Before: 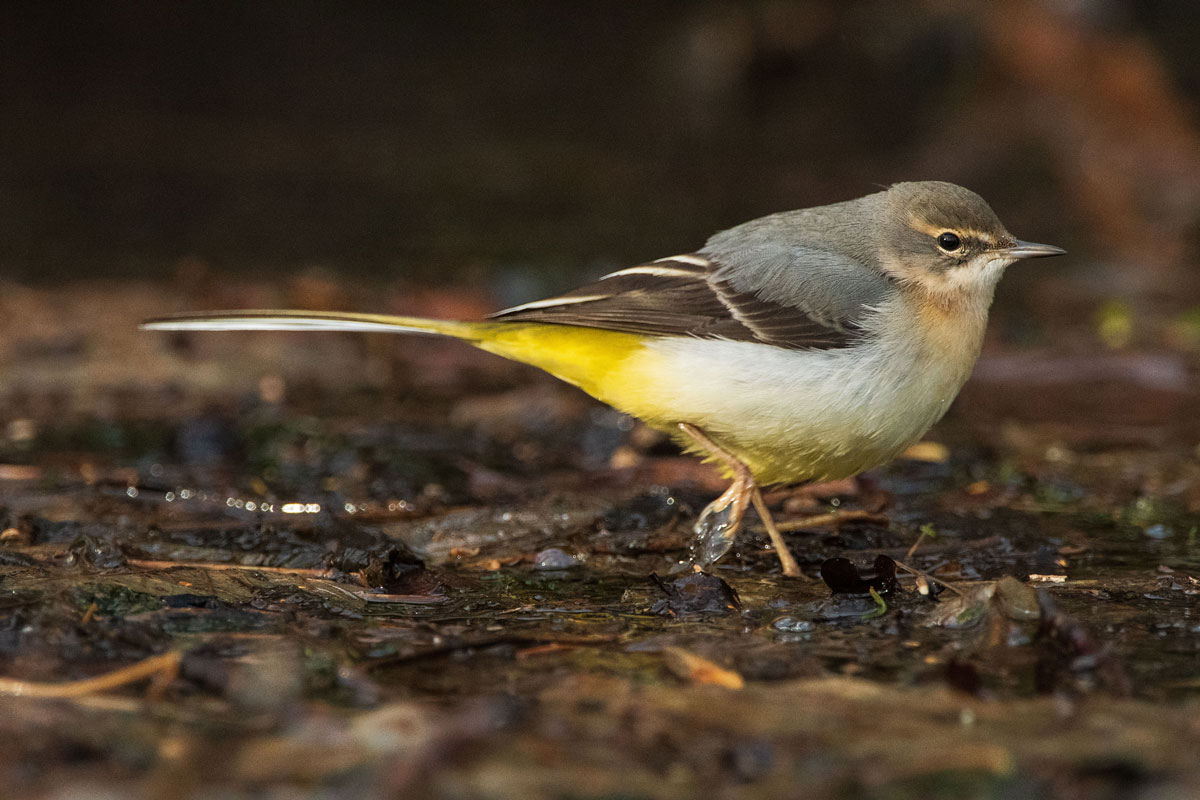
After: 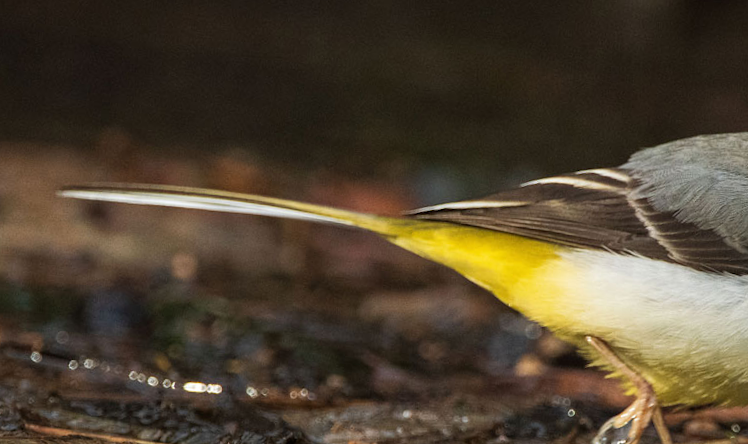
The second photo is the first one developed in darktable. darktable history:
crop and rotate: angle -4.99°, left 2.122%, top 6.945%, right 27.566%, bottom 30.519%
tone equalizer: -8 EV -0.55 EV
